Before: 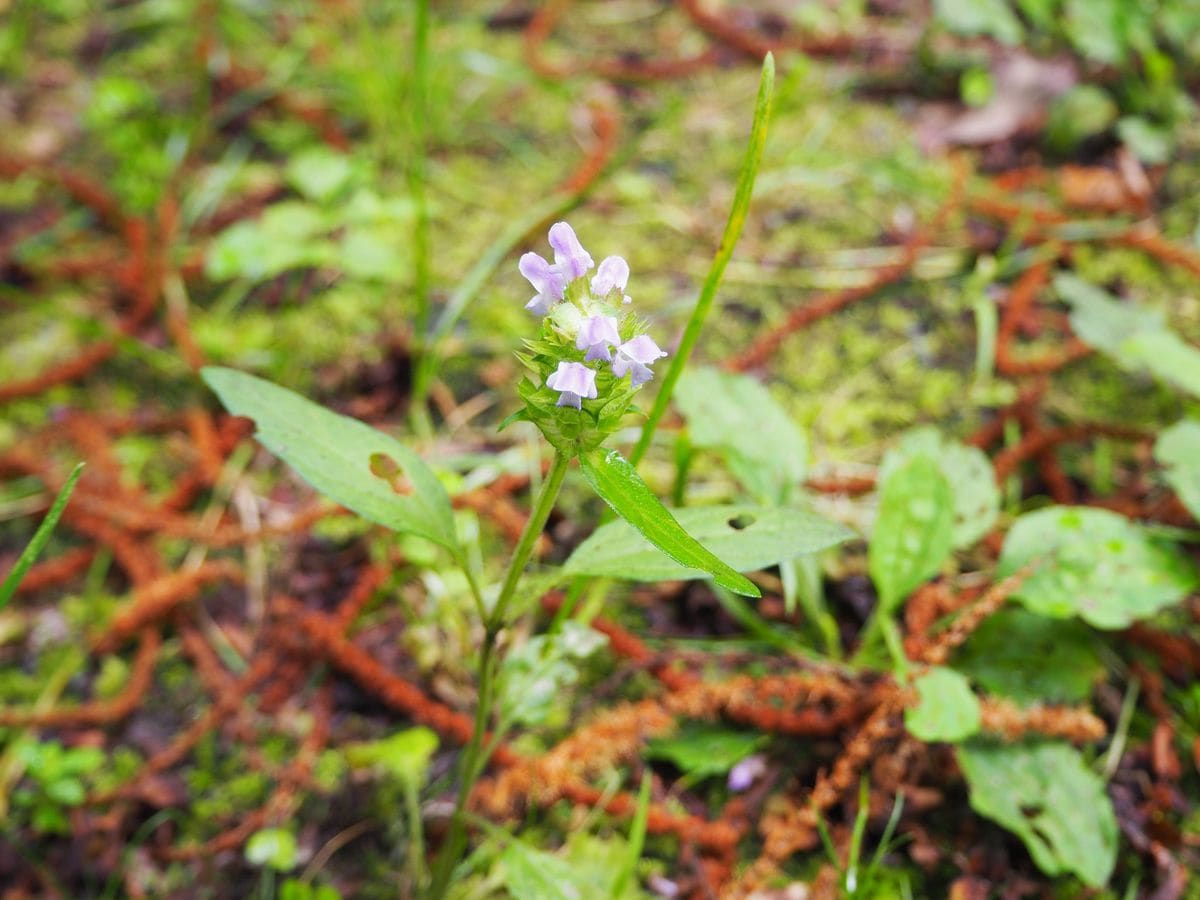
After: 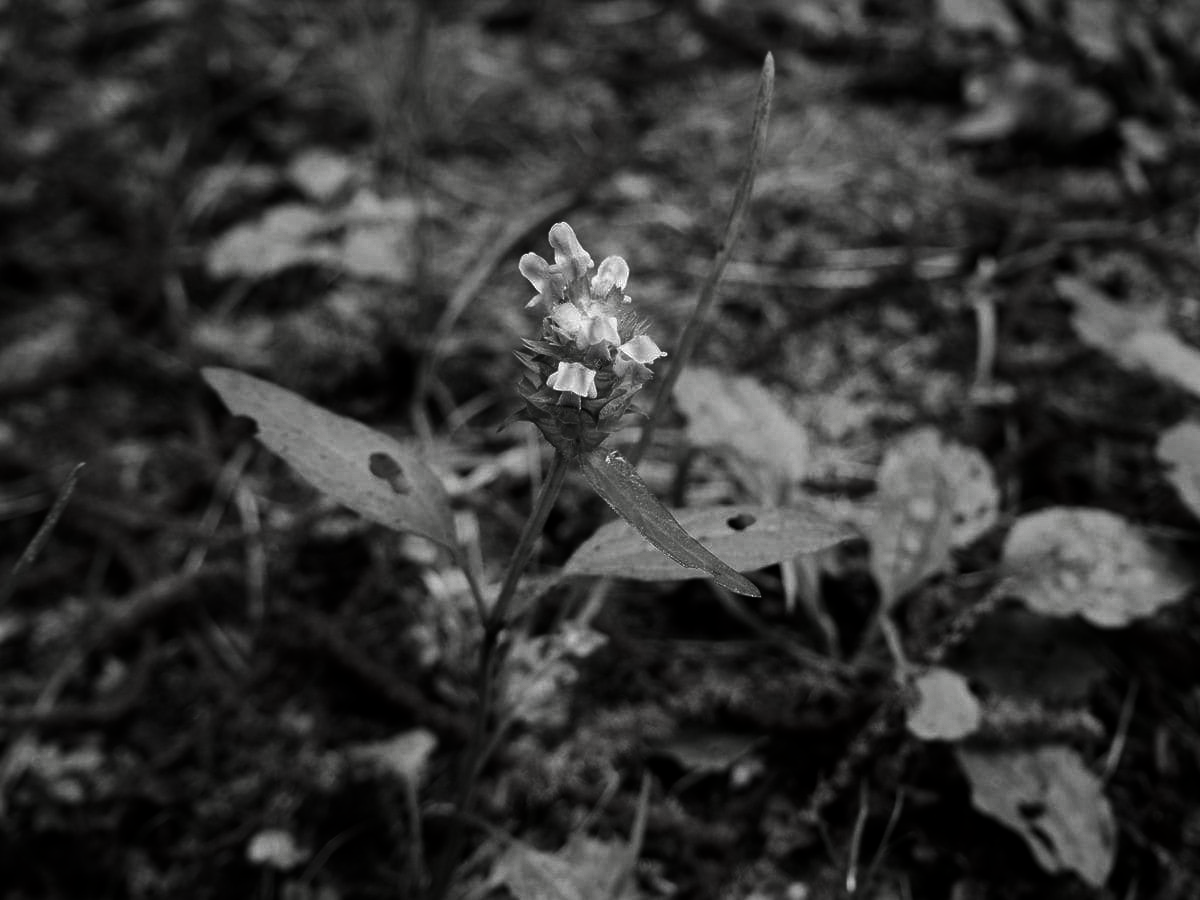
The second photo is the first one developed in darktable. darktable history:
base curve: preserve colors none
contrast brightness saturation: contrast 0.024, brightness -0.995, saturation -0.984
